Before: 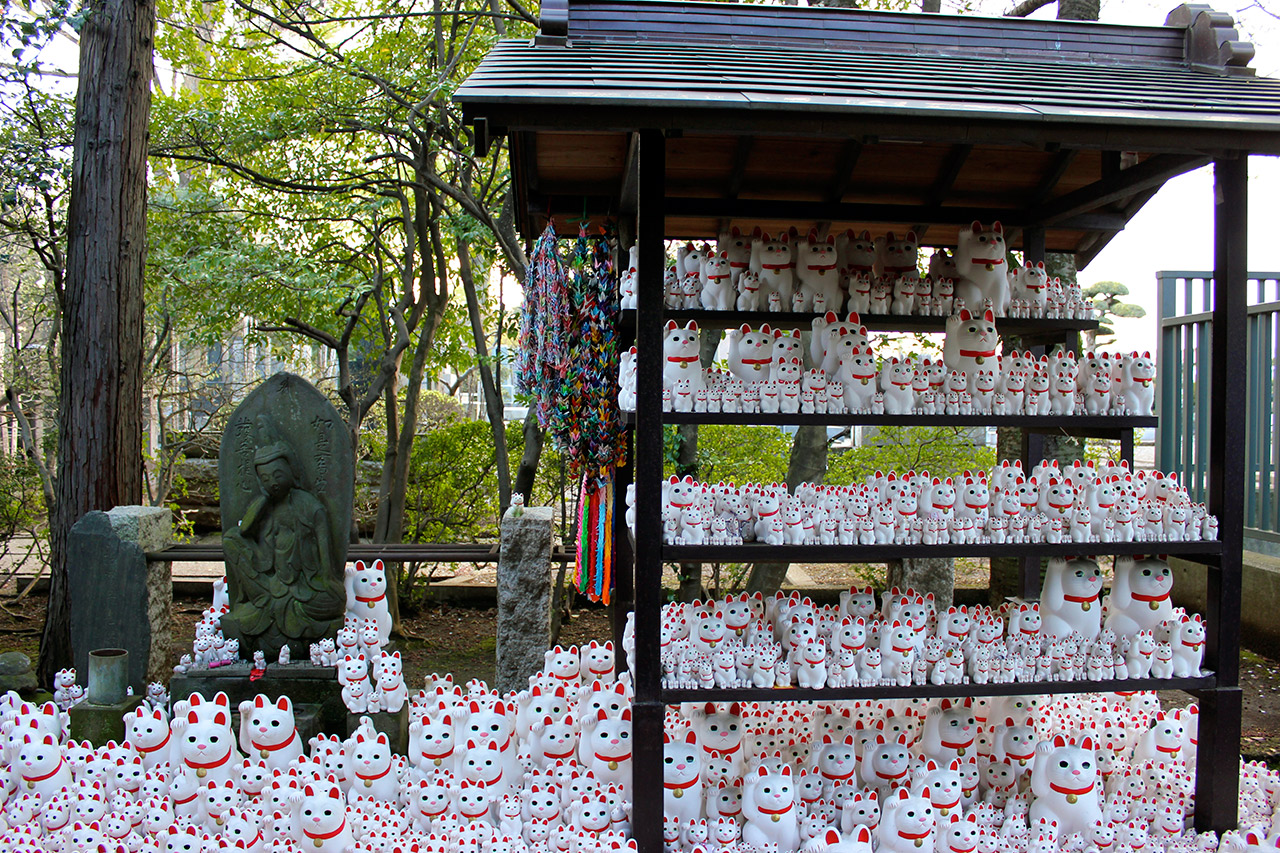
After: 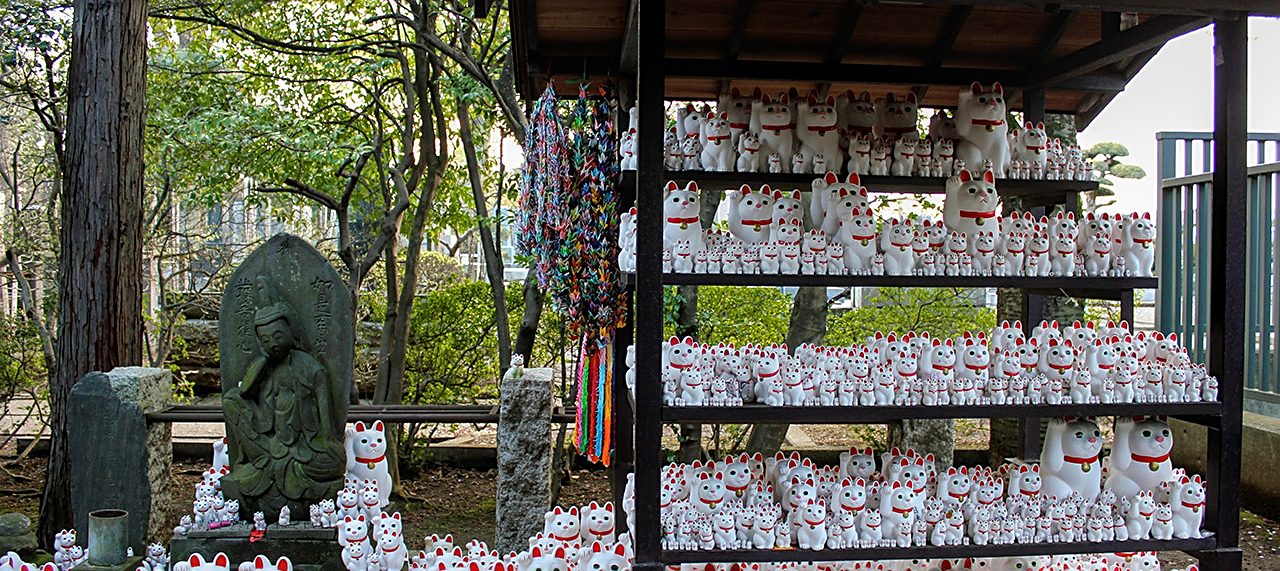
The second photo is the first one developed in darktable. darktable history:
local contrast: on, module defaults
crop: top 16.365%, bottom 16.678%
sharpen: on, module defaults
